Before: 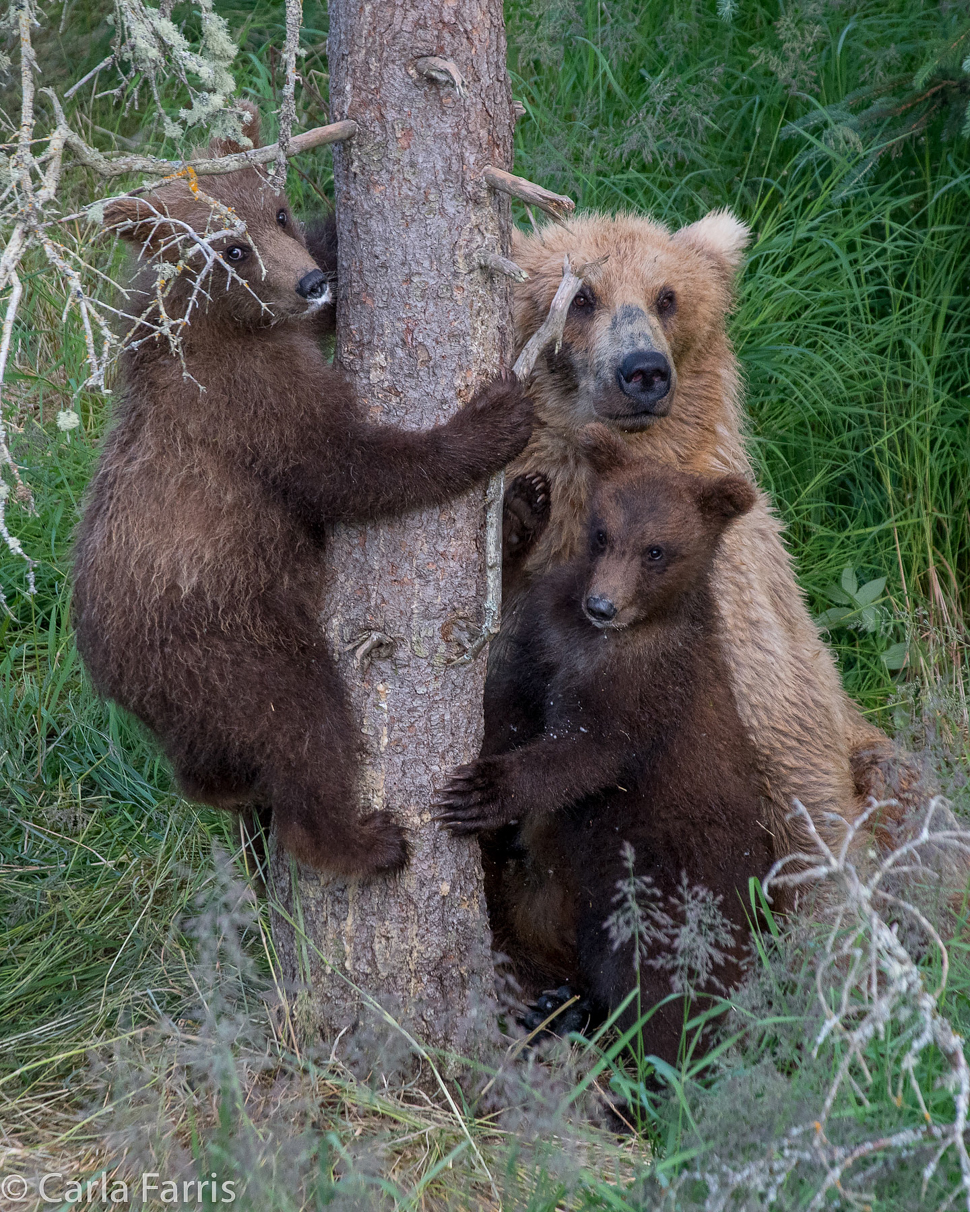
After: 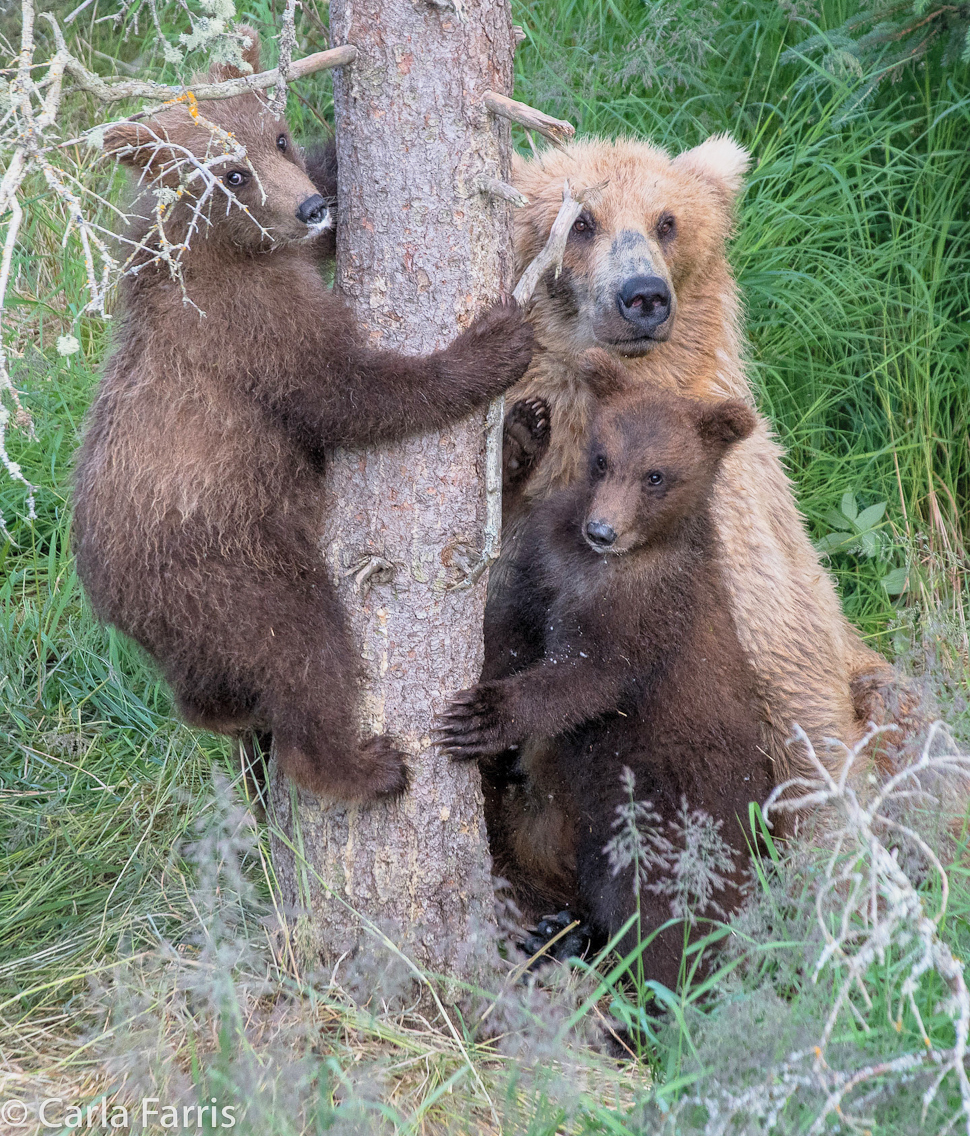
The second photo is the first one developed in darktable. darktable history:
base curve: curves: ch0 [(0, 0) (0.088, 0.125) (0.176, 0.251) (0.354, 0.501) (0.613, 0.749) (1, 0.877)], preserve colors none
contrast brightness saturation: brightness 0.15
tone equalizer: -8 EV -0.002 EV, -7 EV 0.005 EV, -6 EV -0.009 EV, -5 EV 0.011 EV, -4 EV -0.012 EV, -3 EV 0.007 EV, -2 EV -0.062 EV, -1 EV -0.293 EV, +0 EV -0.582 EV, smoothing diameter 2%, edges refinement/feathering 20, mask exposure compensation -1.57 EV, filter diffusion 5
crop and rotate: top 6.25%
